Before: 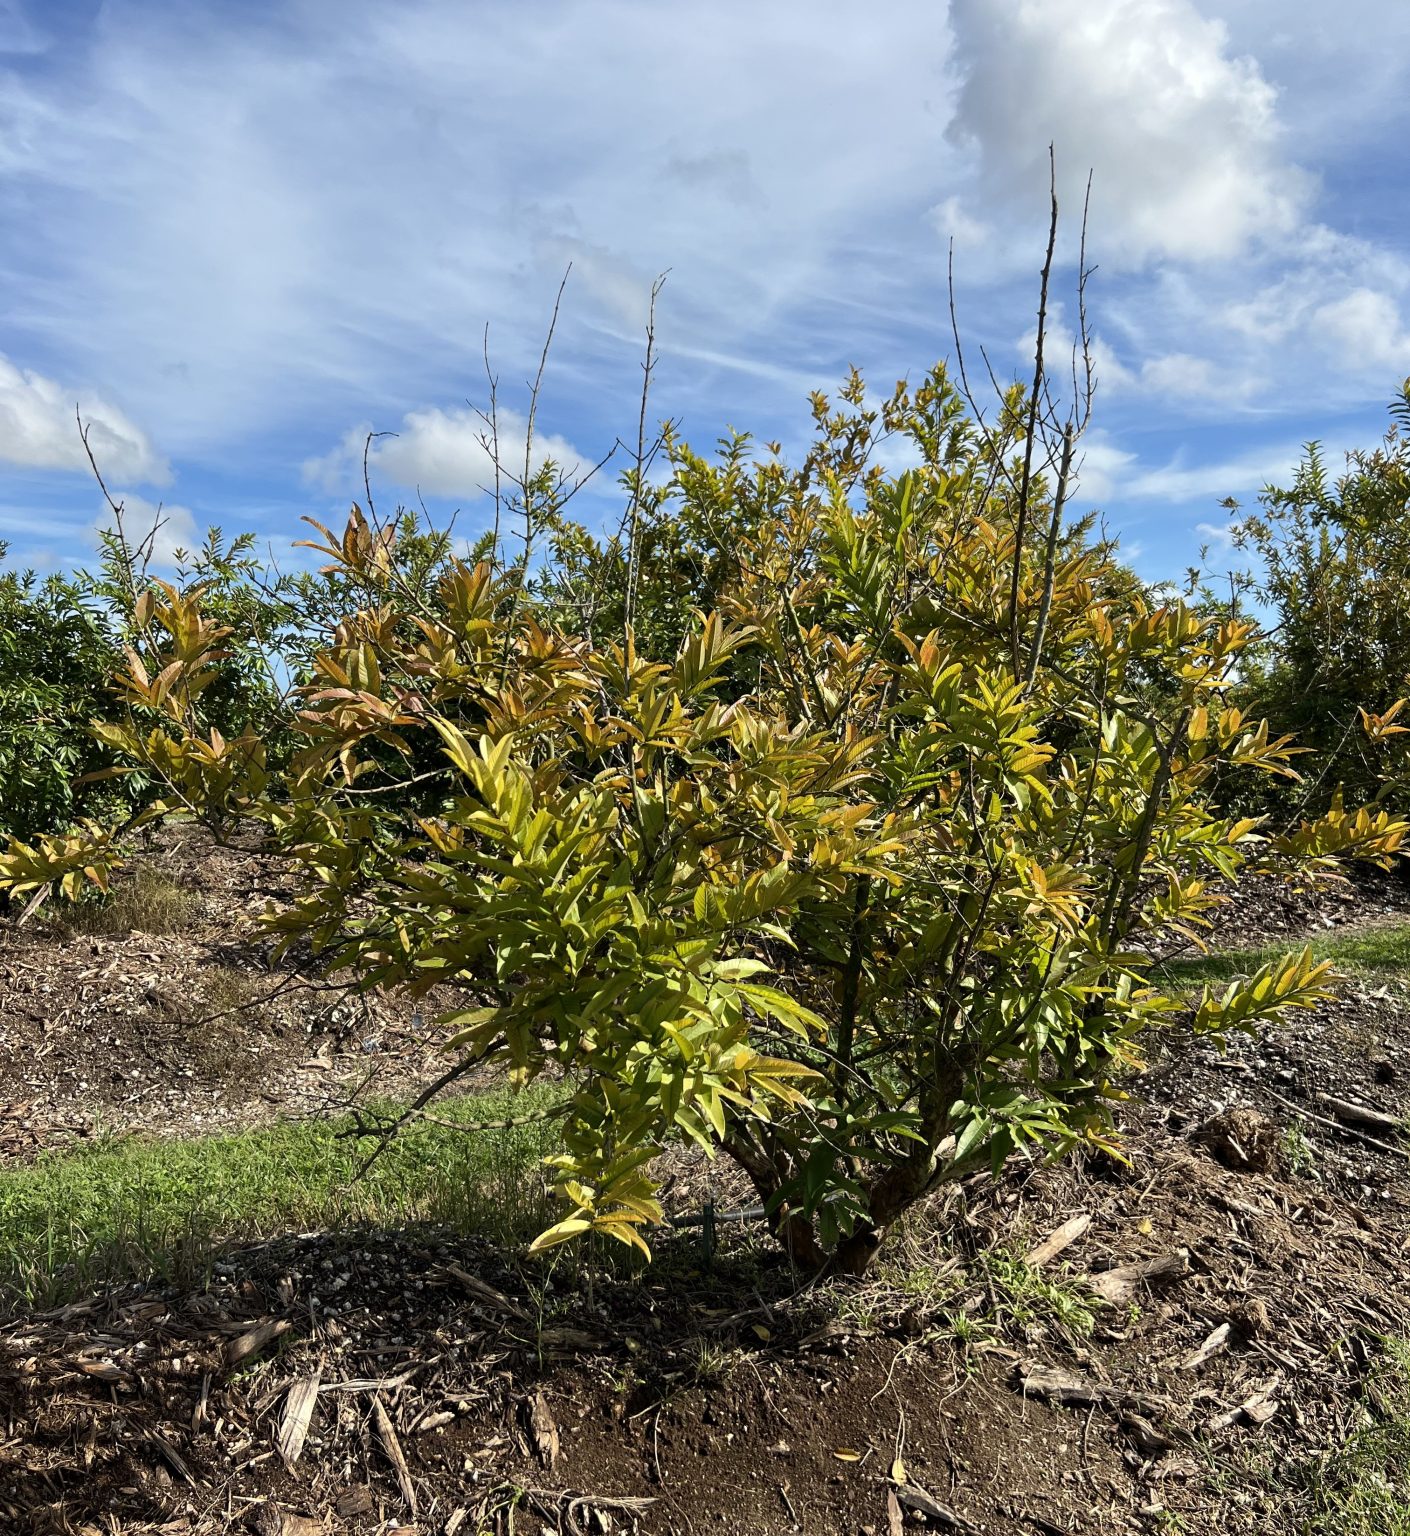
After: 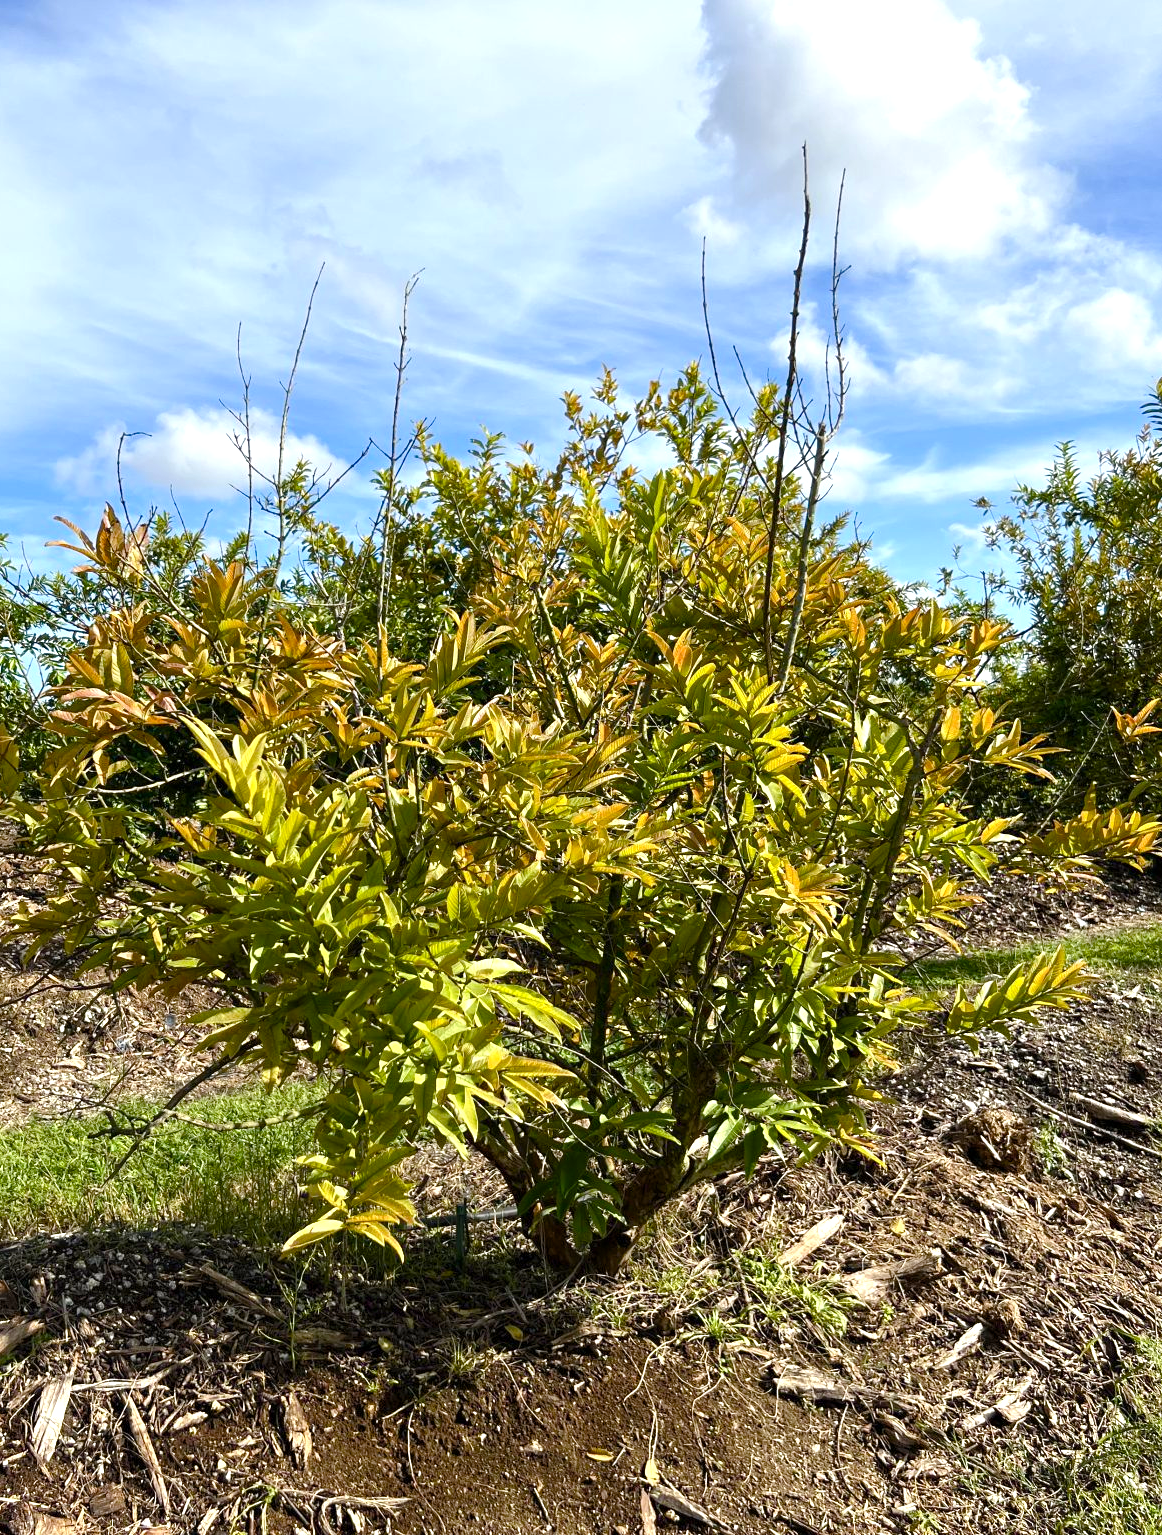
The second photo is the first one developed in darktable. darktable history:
exposure: exposure 0.6 EV, compensate highlight preservation false
color balance rgb: perceptual saturation grading › global saturation 35%, perceptual saturation grading › highlights -30%, perceptual saturation grading › shadows 35%, perceptual brilliance grading › global brilliance 3%, perceptual brilliance grading › highlights -3%, perceptual brilliance grading › shadows 3%
crop: left 17.582%, bottom 0.031%
